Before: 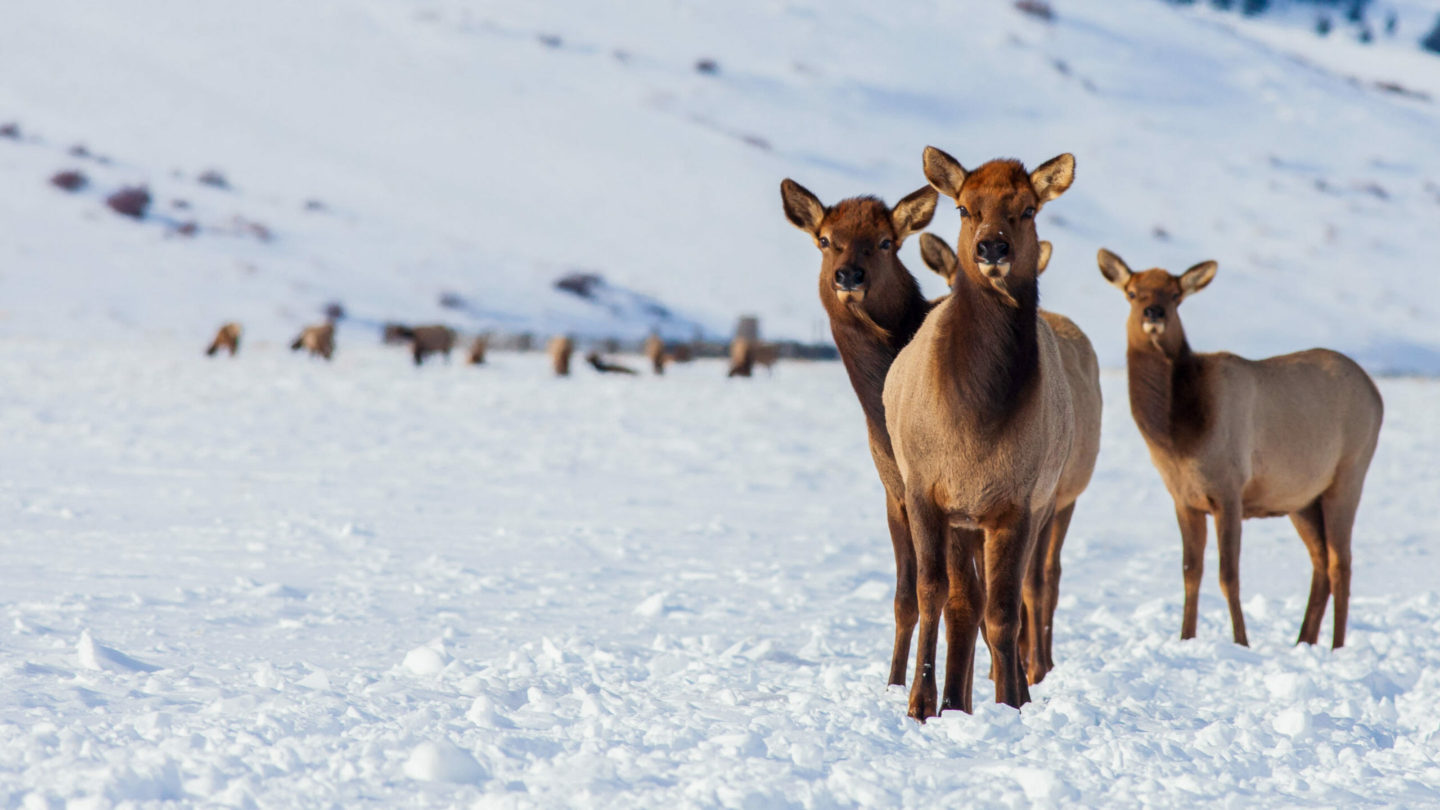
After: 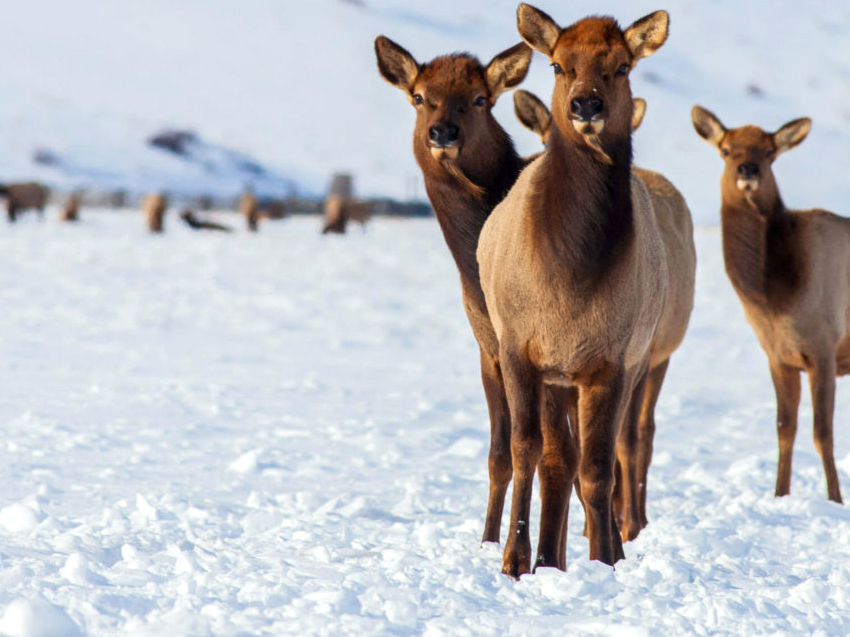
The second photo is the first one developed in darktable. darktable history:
crop and rotate: left 28.256%, top 17.734%, right 12.656%, bottom 3.573%
levels: levels [0, 0.476, 0.951]
tone equalizer: on, module defaults
